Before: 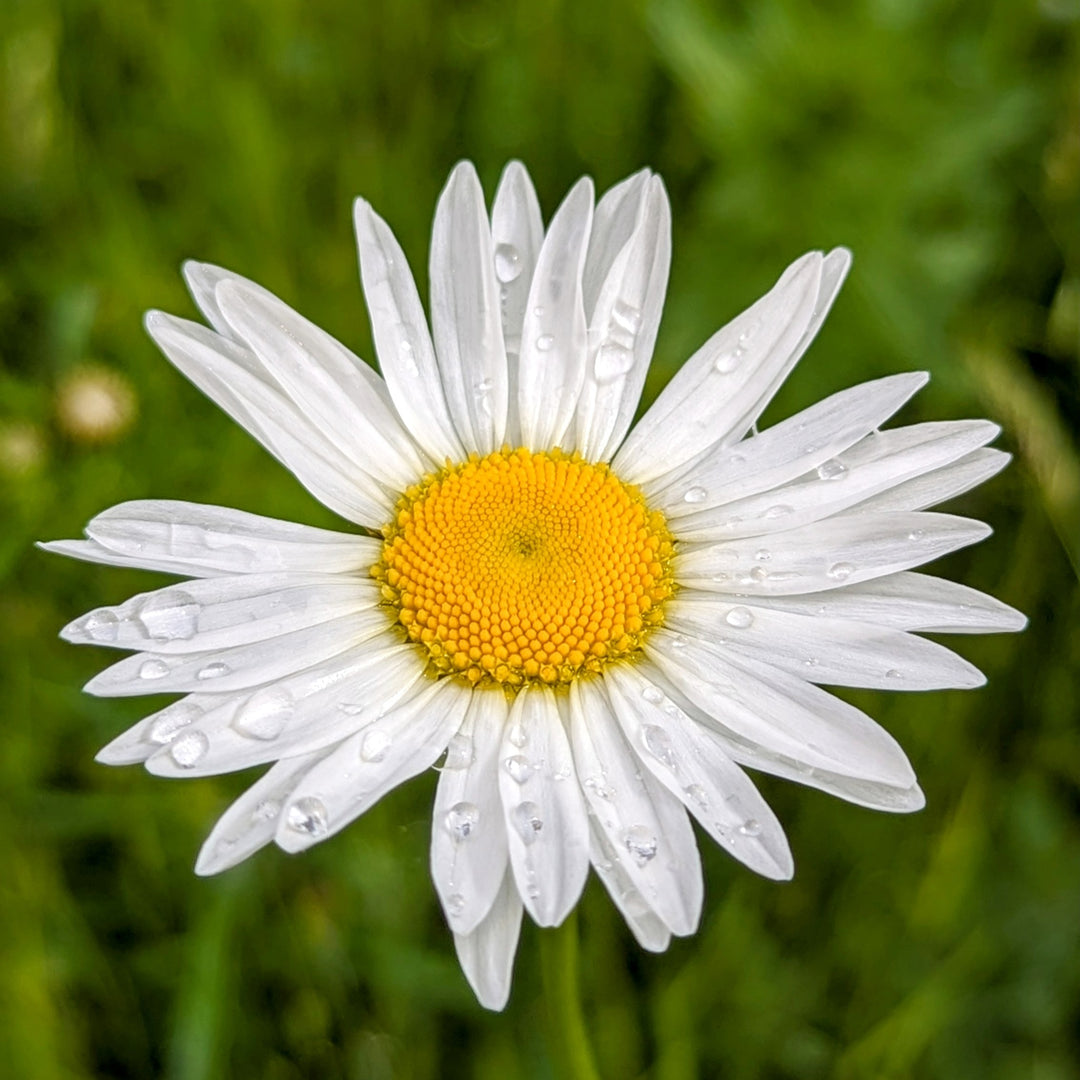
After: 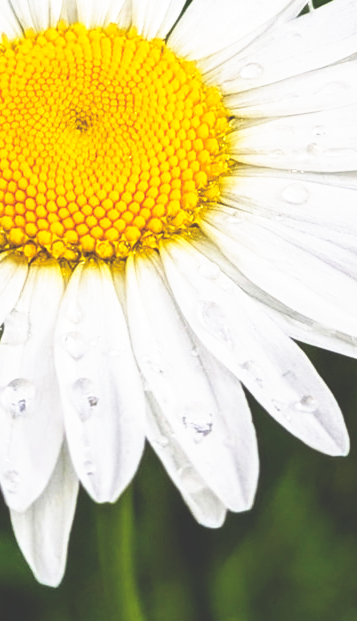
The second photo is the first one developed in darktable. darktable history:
base curve: curves: ch0 [(0, 0.036) (0.007, 0.037) (0.604, 0.887) (1, 1)], preserve colors none
crop: left 41.119%, top 39.351%, right 25.747%, bottom 3.058%
